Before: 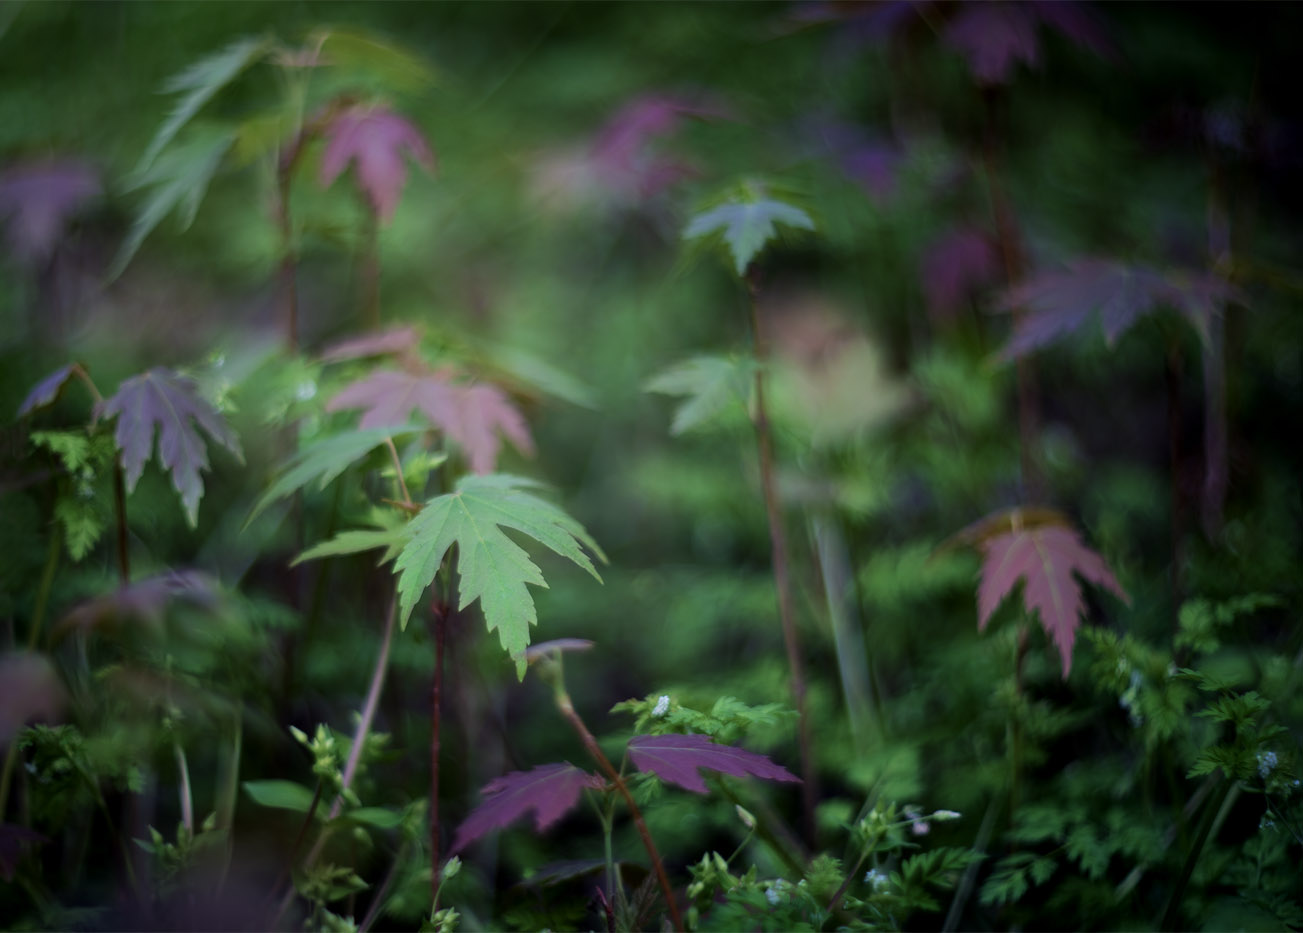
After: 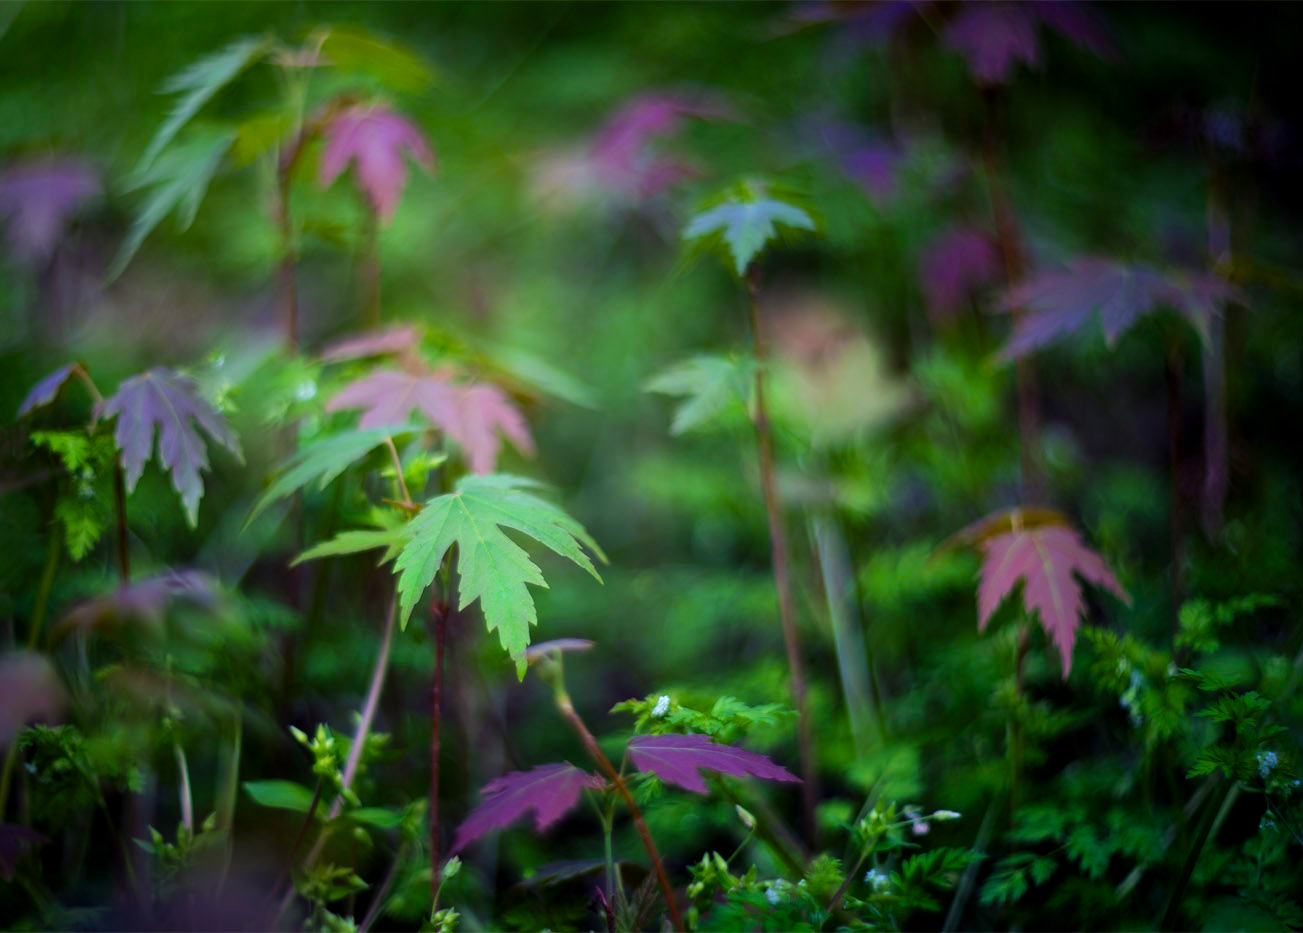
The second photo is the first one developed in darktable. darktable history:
color balance rgb: linear chroma grading › global chroma 10%, perceptual saturation grading › global saturation 30%, global vibrance 10%
levels: mode automatic
